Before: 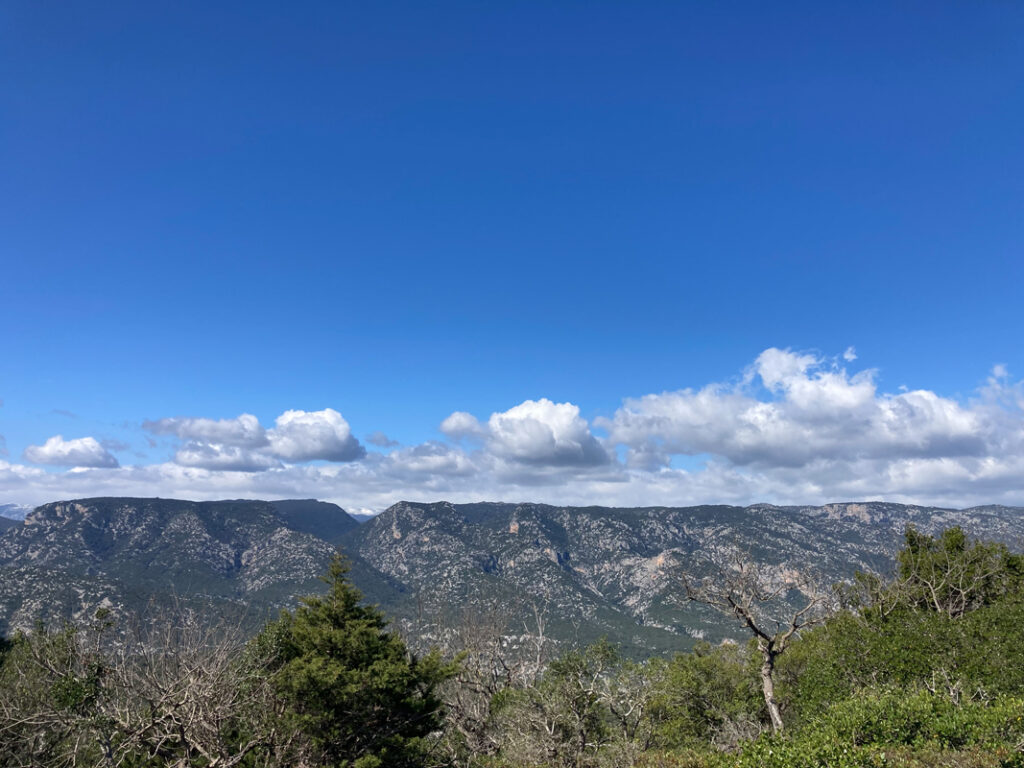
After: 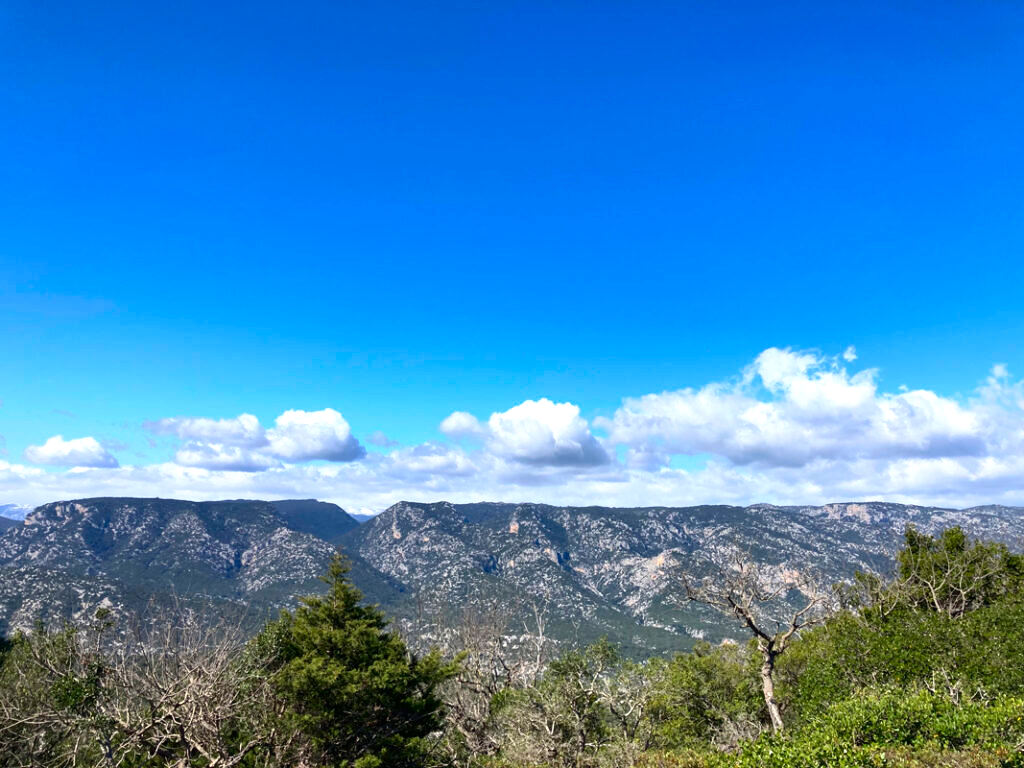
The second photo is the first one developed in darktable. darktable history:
contrast brightness saturation: contrast 0.179, saturation 0.306
exposure: black level correction 0, exposure 0.499 EV, compensate exposure bias true, compensate highlight preservation false
